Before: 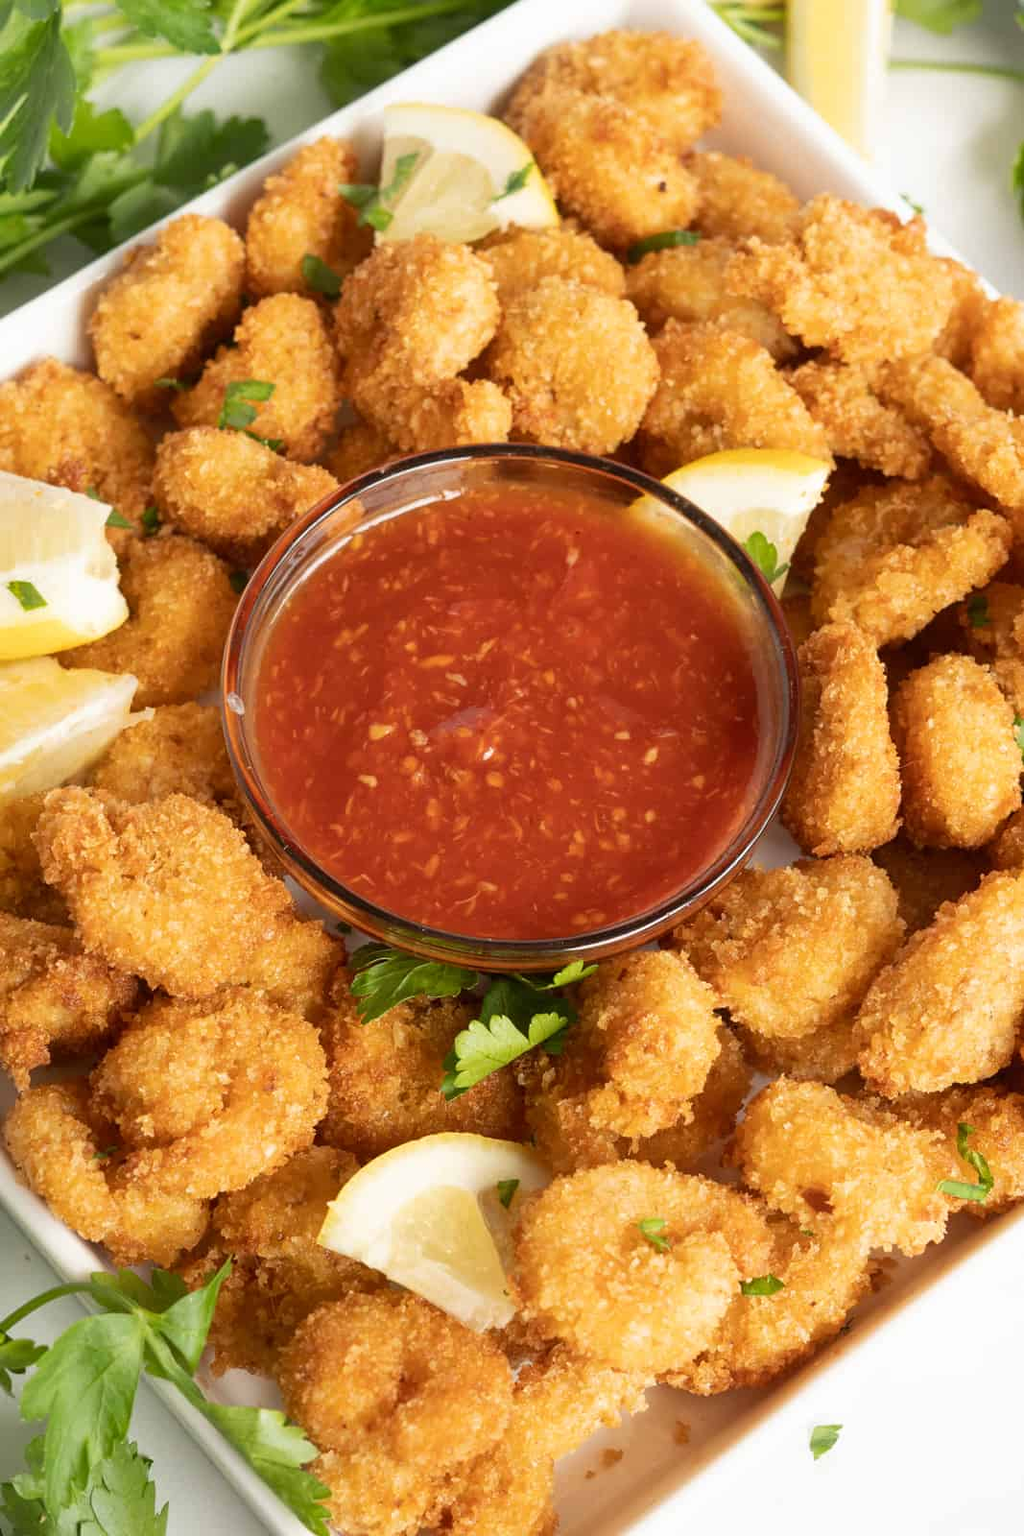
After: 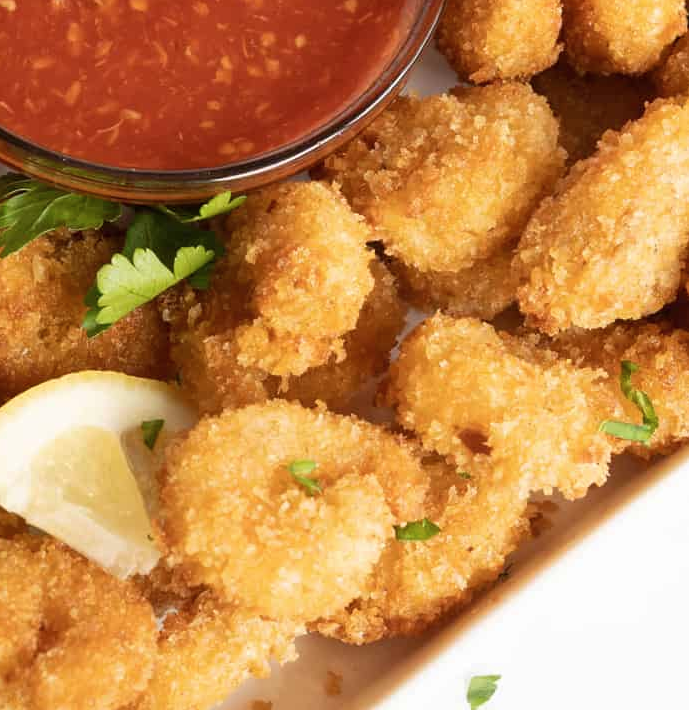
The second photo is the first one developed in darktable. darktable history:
crop and rotate: left 35.343%, top 50.68%, bottom 4.919%
contrast brightness saturation: saturation -0.056
